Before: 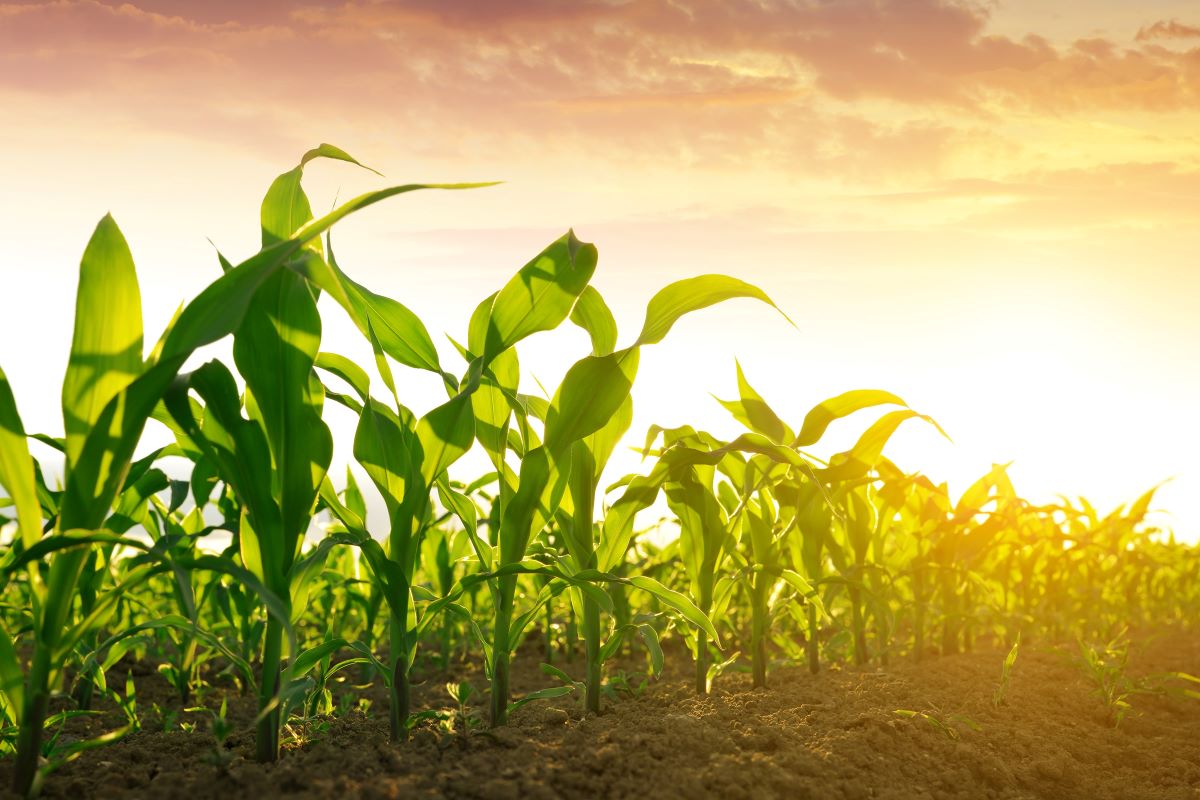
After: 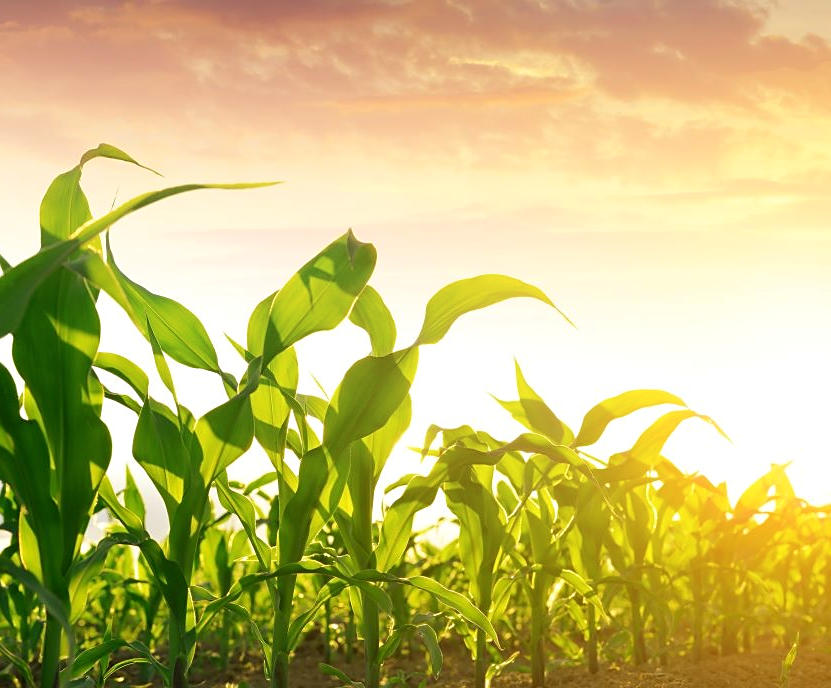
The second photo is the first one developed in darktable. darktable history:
sharpen: radius 1.864, amount 0.398, threshold 1.271
exposure: compensate highlight preservation false
shadows and highlights: radius 93.07, shadows -14.46, white point adjustment 0.23, highlights 31.48, compress 48.23%, highlights color adjustment 52.79%, soften with gaussian
crop: left 18.479%, right 12.2%, bottom 13.971%
